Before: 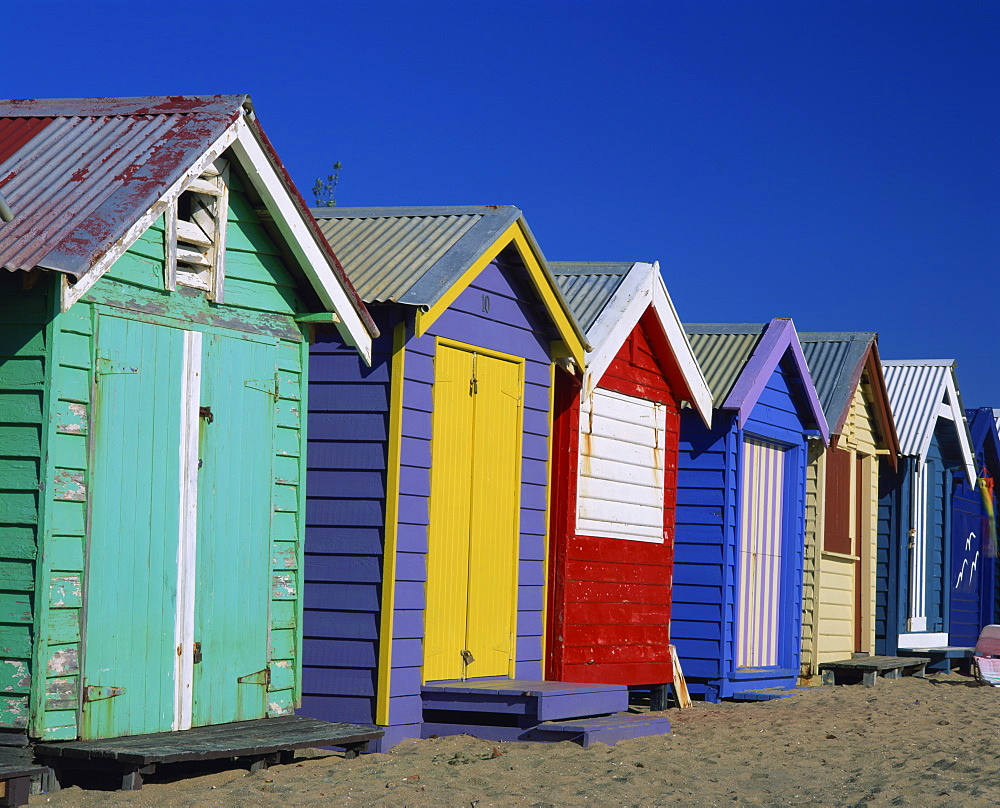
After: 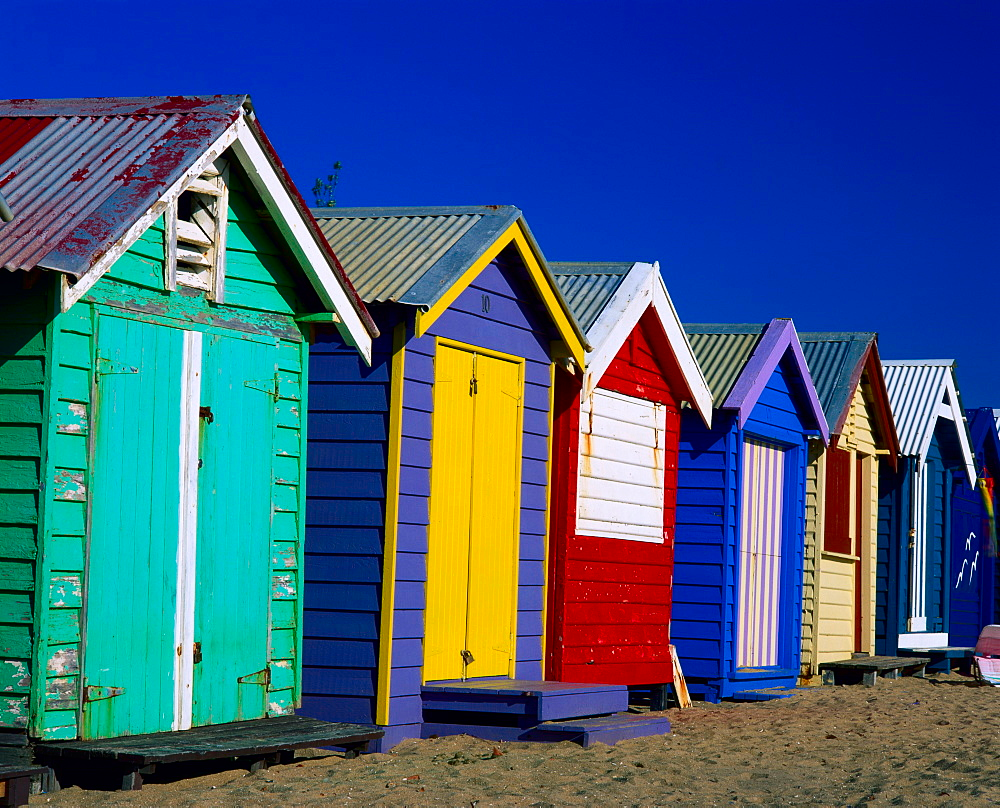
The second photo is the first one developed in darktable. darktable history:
contrast brightness saturation: contrast 0.19, brightness -0.112, saturation 0.211
